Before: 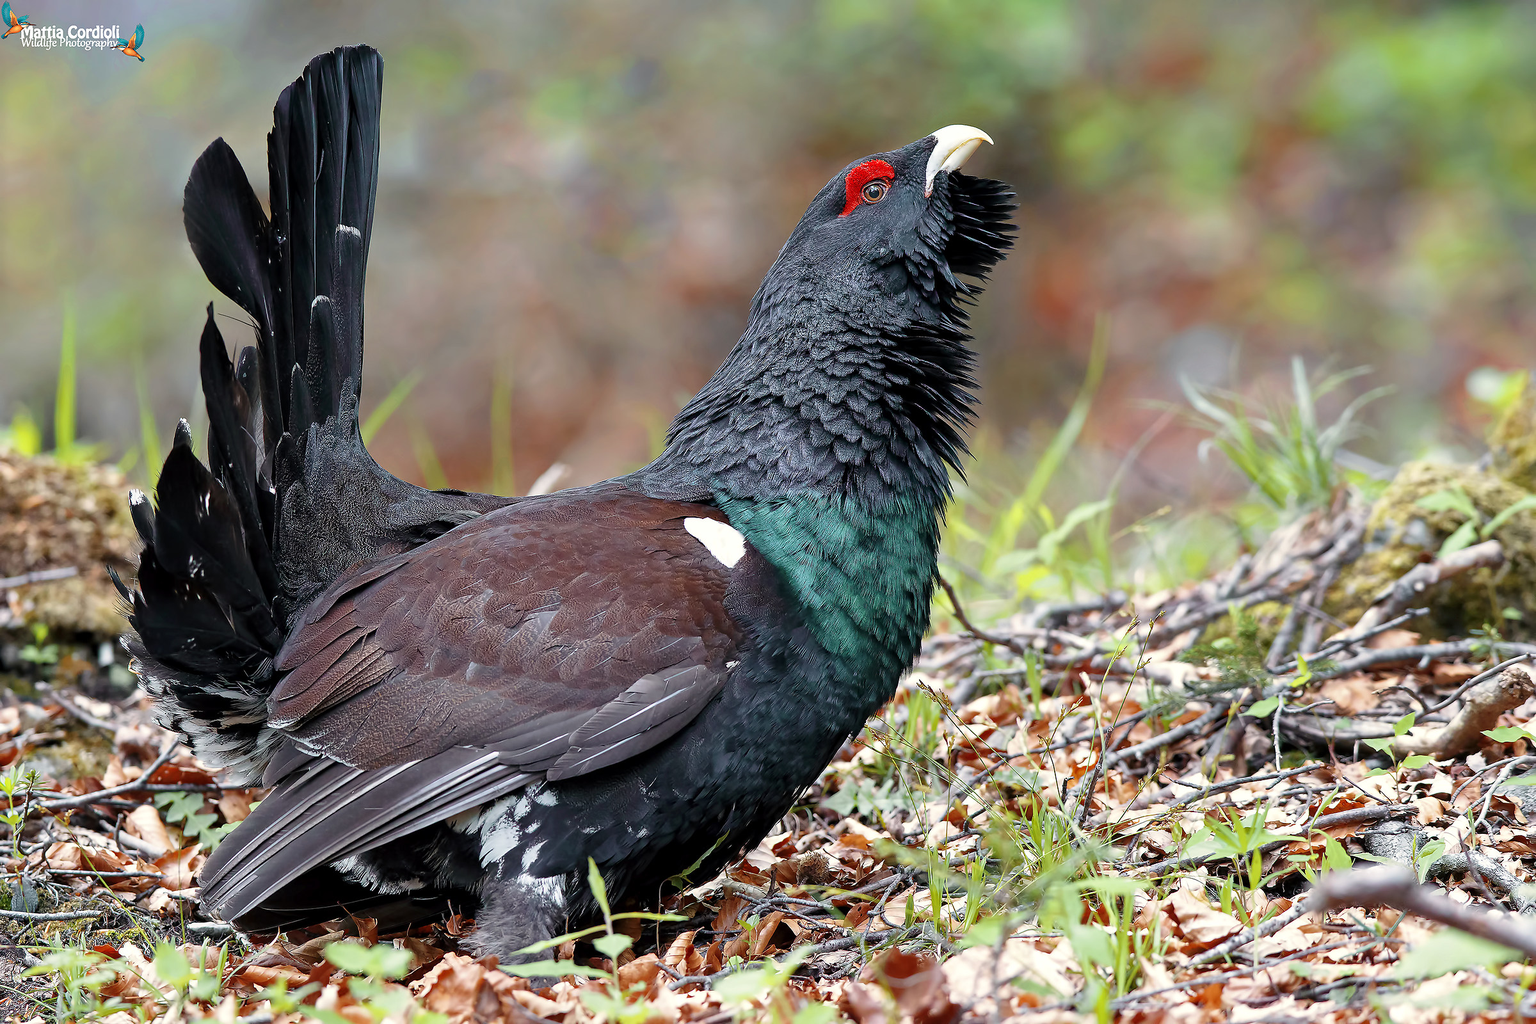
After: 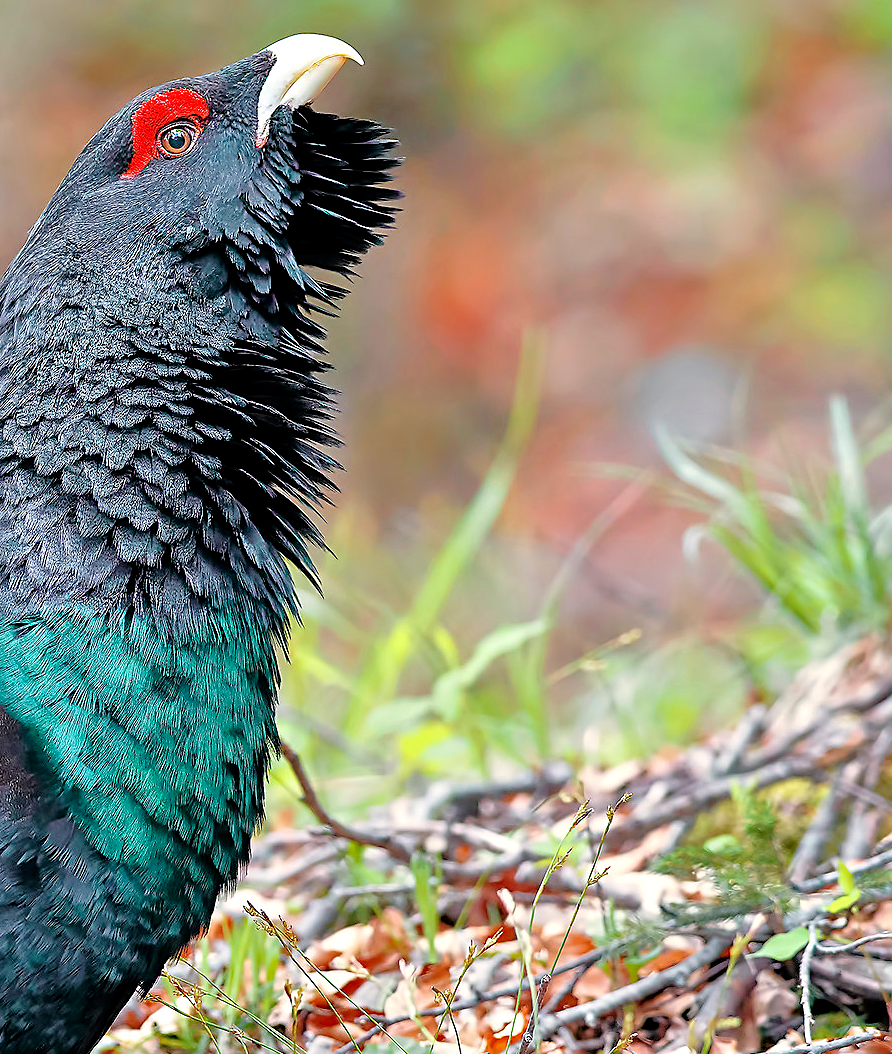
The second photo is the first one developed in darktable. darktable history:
crop and rotate: left 49.578%, top 10.109%, right 13.245%, bottom 23.97%
sharpen: amount 0.496
tone equalizer: -7 EV 0.153 EV, -6 EV 0.577 EV, -5 EV 1.19 EV, -4 EV 1.33 EV, -3 EV 1.12 EV, -2 EV 0.6 EV, -1 EV 0.161 EV, mask exposure compensation -0.51 EV
